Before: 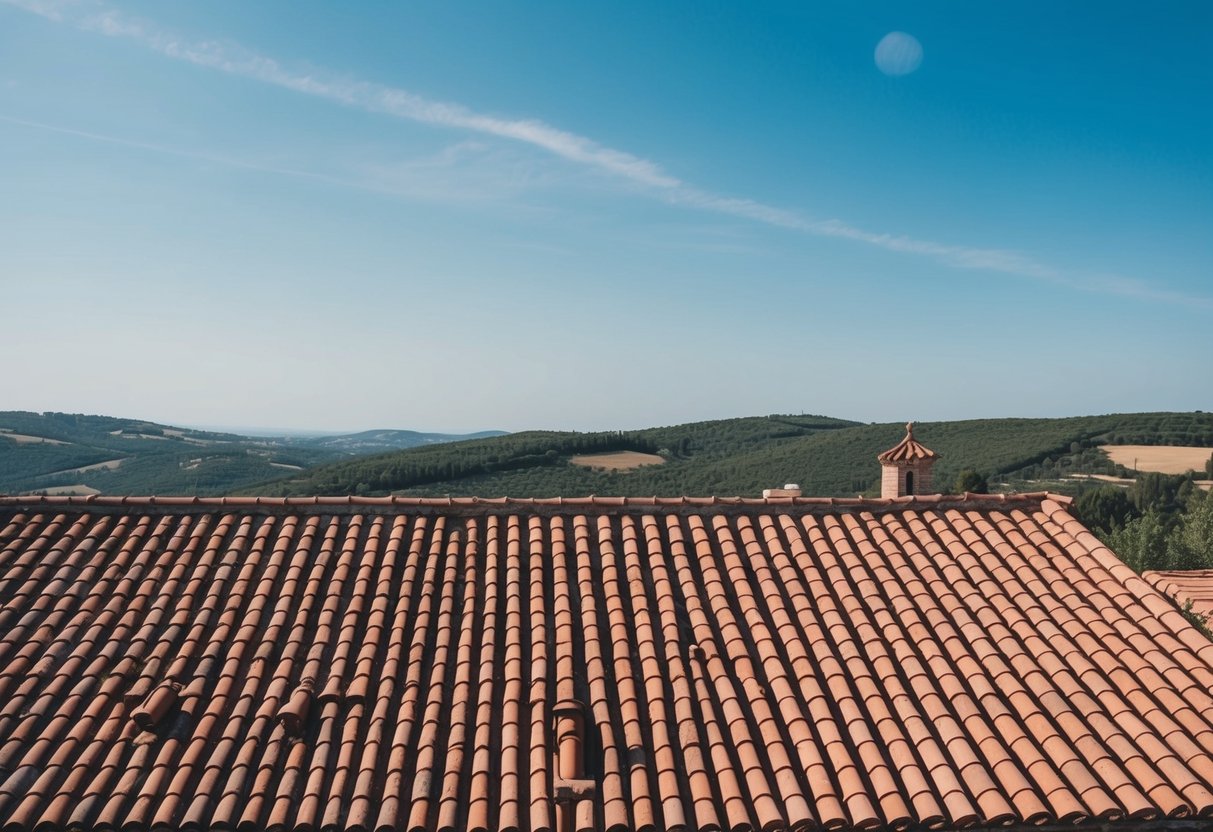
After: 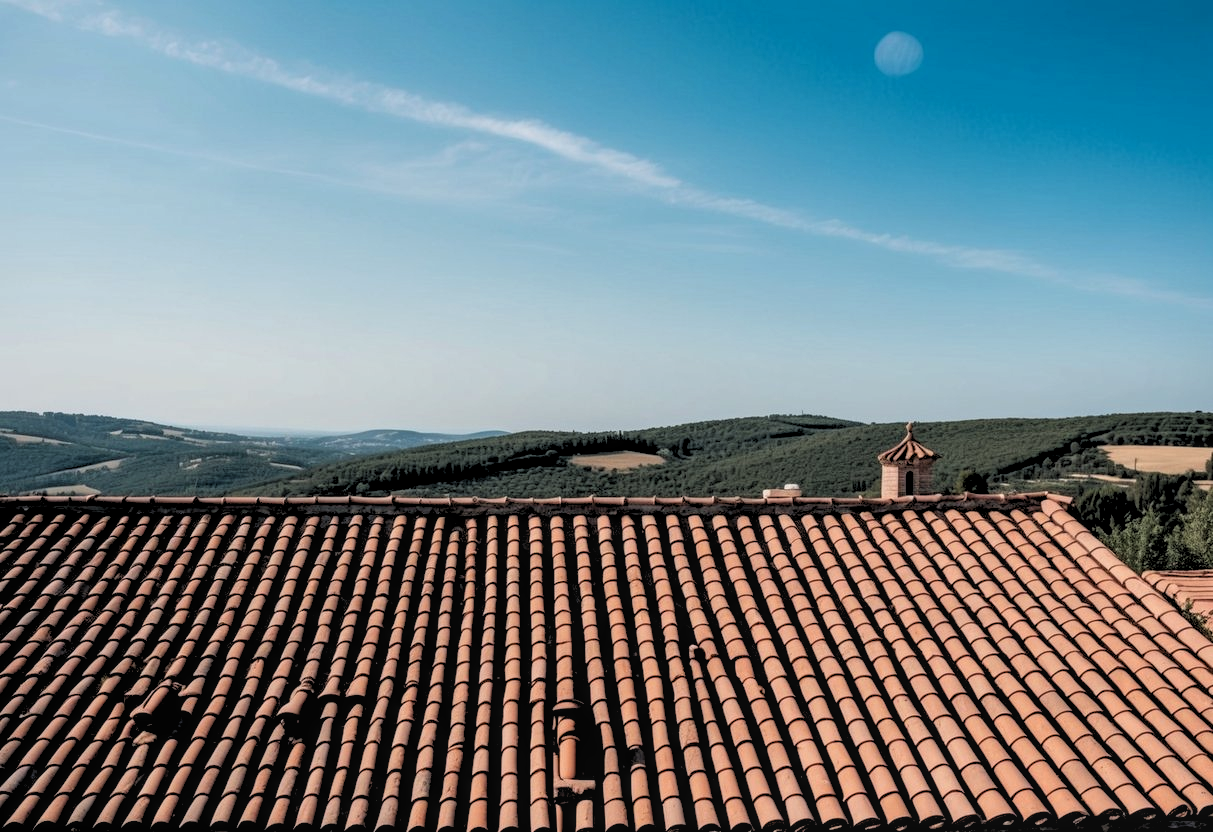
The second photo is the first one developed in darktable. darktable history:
rgb levels: levels [[0.029, 0.461, 0.922], [0, 0.5, 1], [0, 0.5, 1]]
local contrast: on, module defaults
